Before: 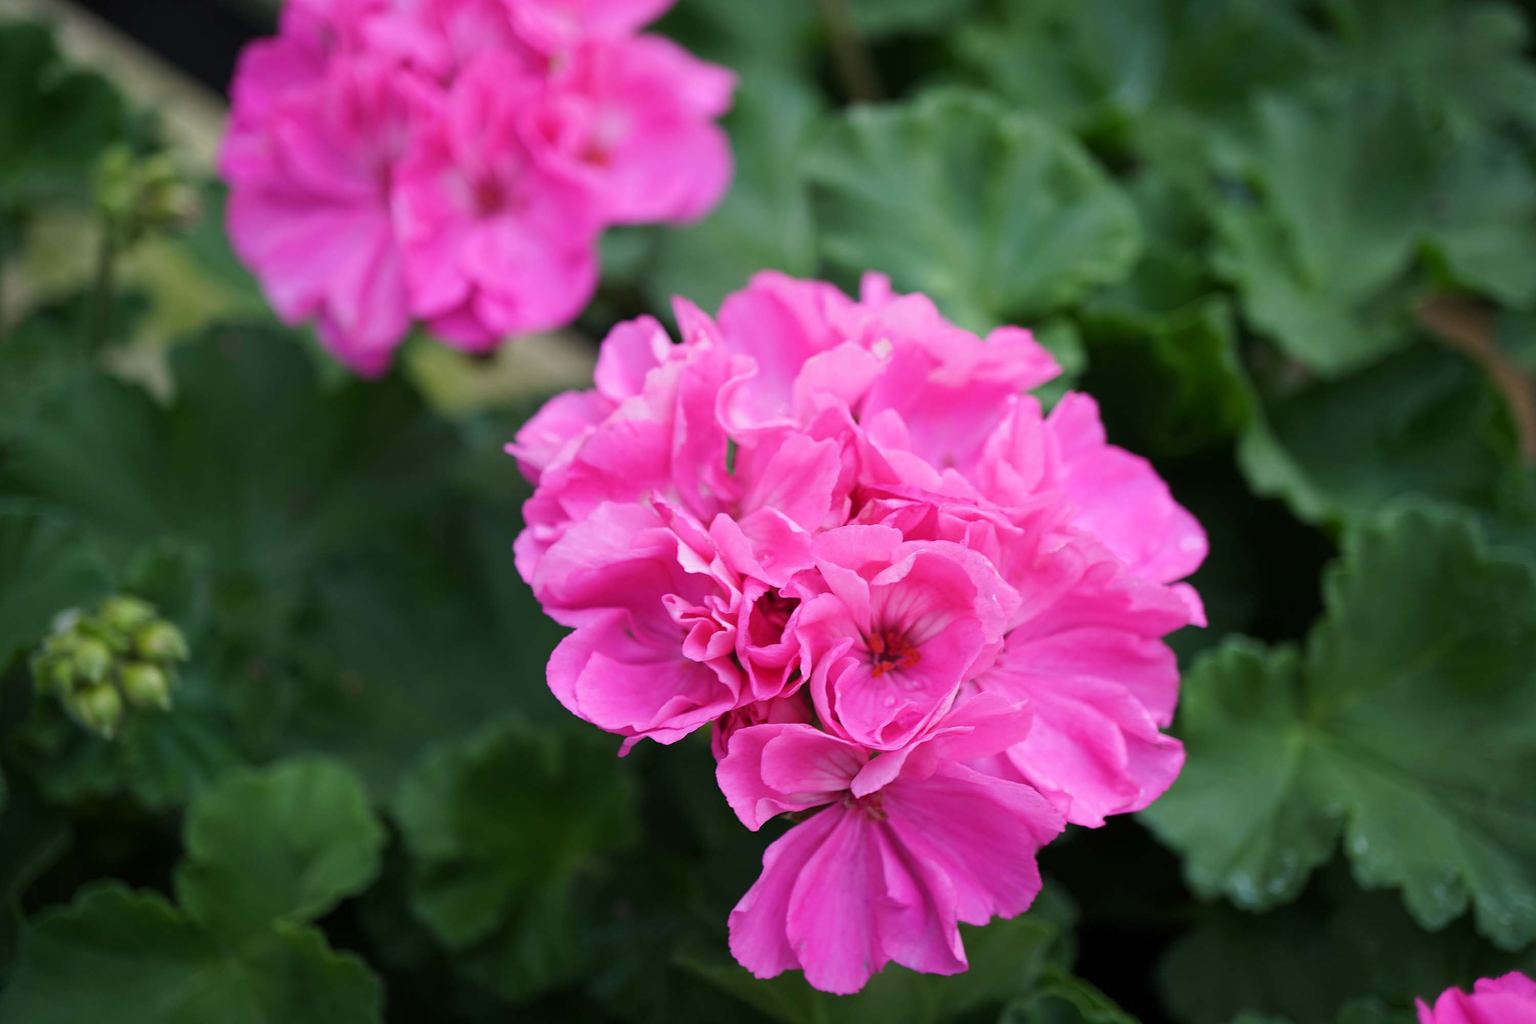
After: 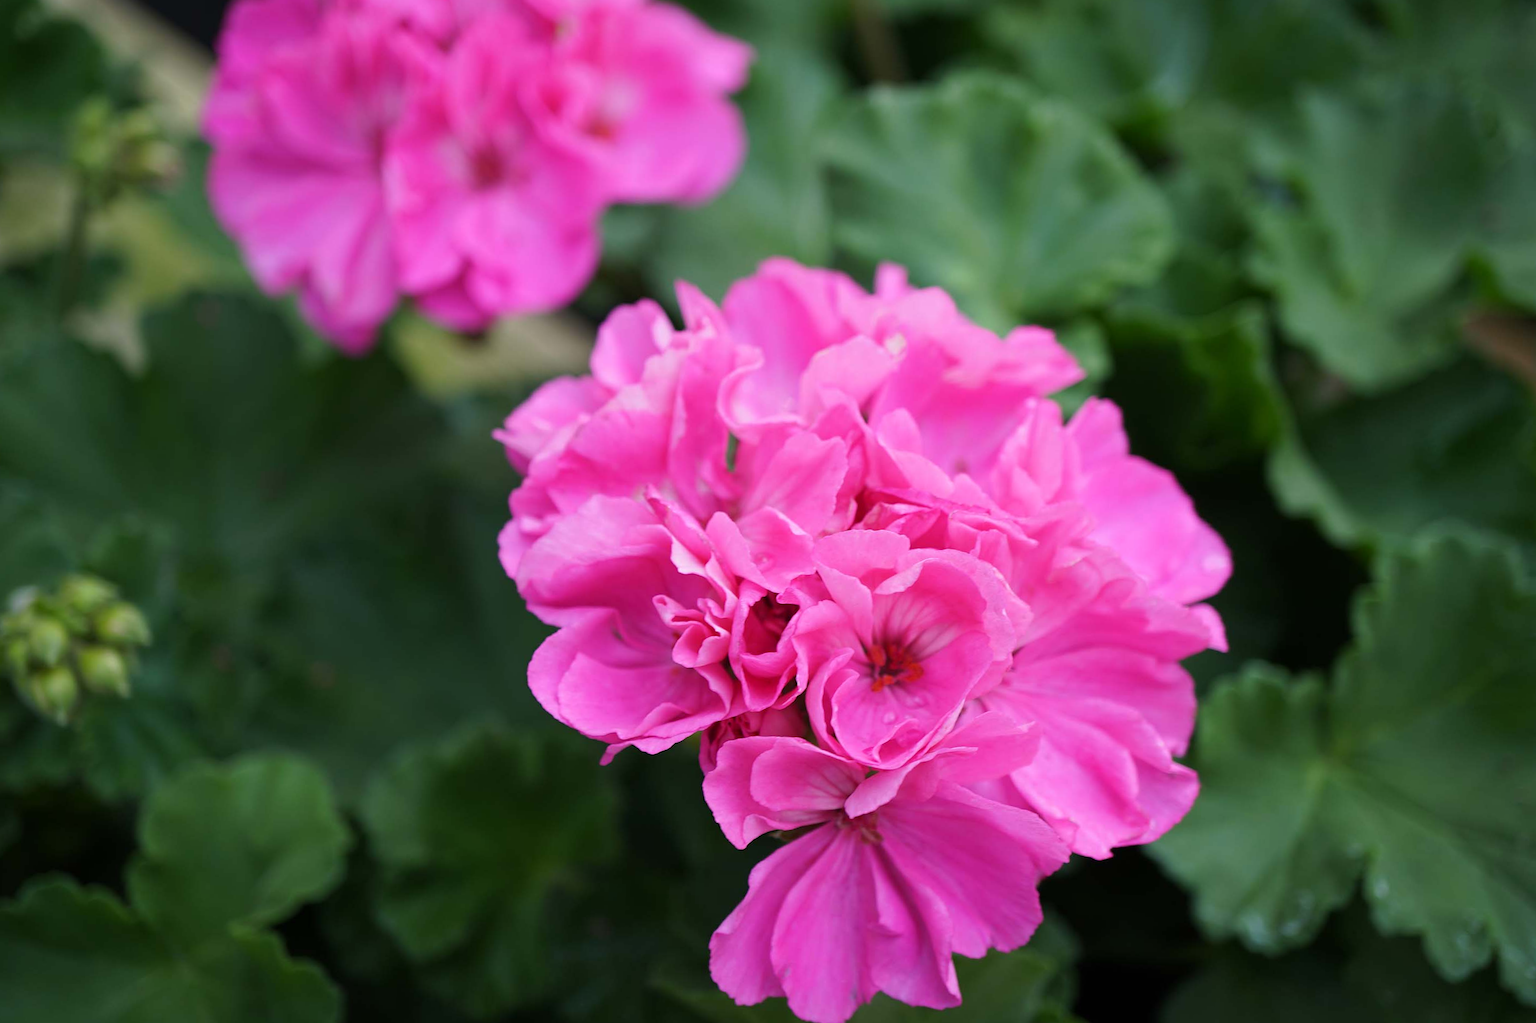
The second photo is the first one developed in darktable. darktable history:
crop and rotate: angle -2.22°
